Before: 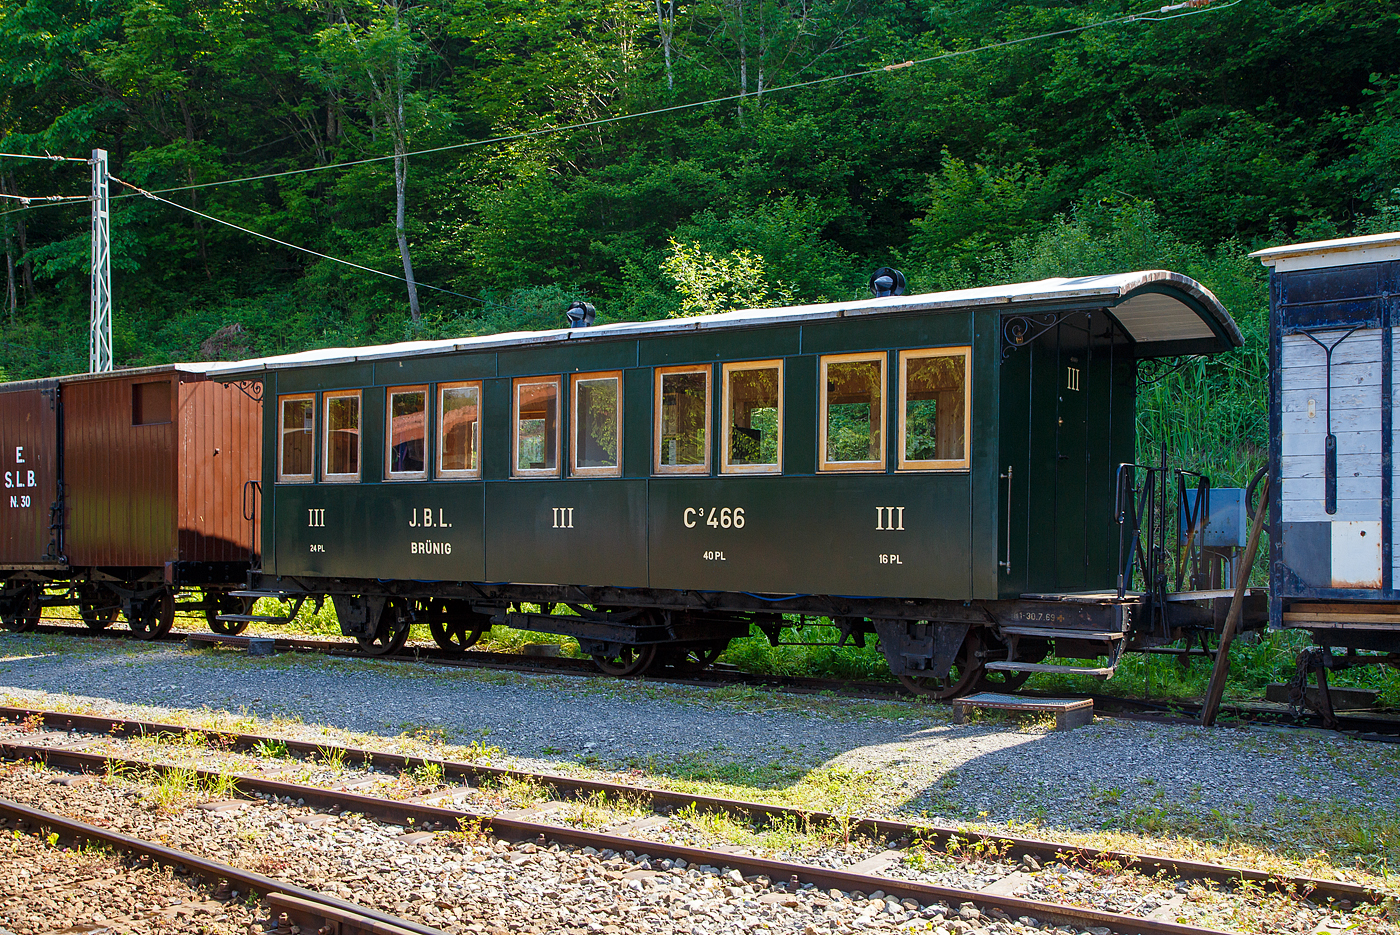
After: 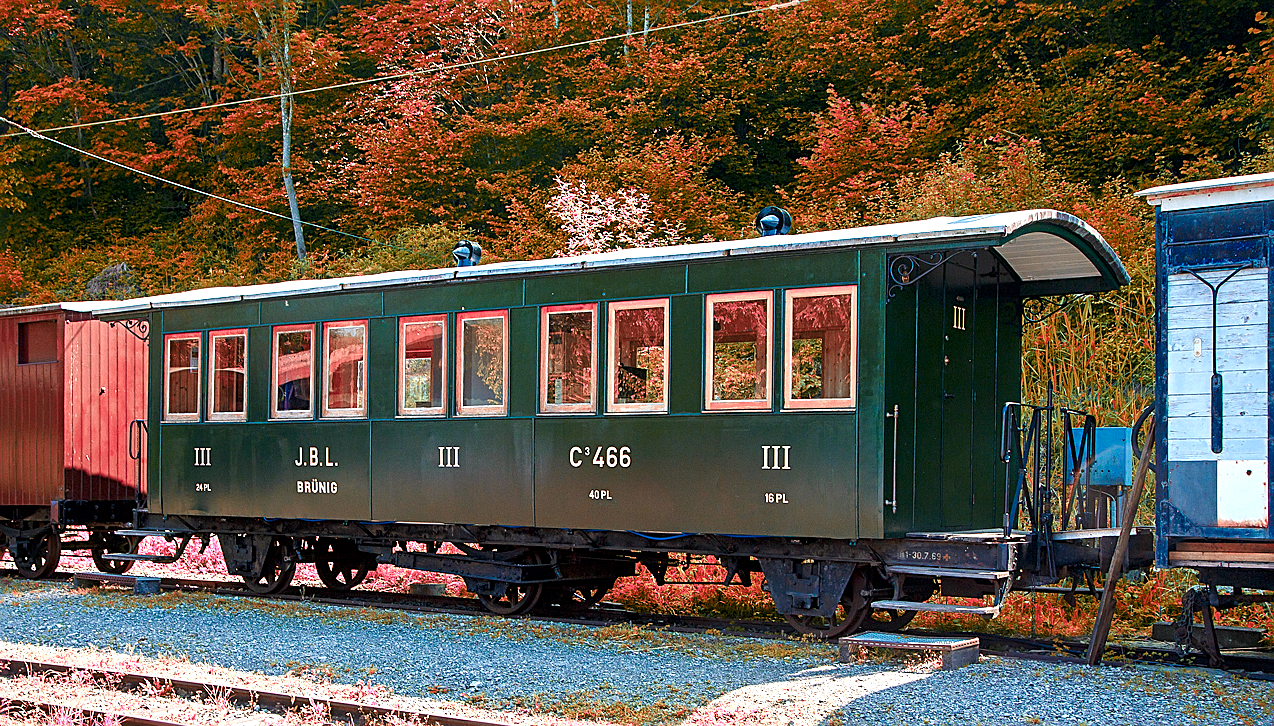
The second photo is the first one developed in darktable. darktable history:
crop: left 8.155%, top 6.611%, bottom 15.385%
exposure: exposure 0.766 EV, compensate highlight preservation false
sharpen: on, module defaults
local contrast: mode bilateral grid, contrast 20, coarseness 50, detail 120%, midtone range 0.2
tone equalizer: on, module defaults
color balance rgb: perceptual saturation grading › global saturation 20%, perceptual saturation grading › highlights -25%, perceptual saturation grading › shadows 25%
color zones: curves: ch2 [(0, 0.488) (0.143, 0.417) (0.286, 0.212) (0.429, 0.179) (0.571, 0.154) (0.714, 0.415) (0.857, 0.495) (1, 0.488)]
